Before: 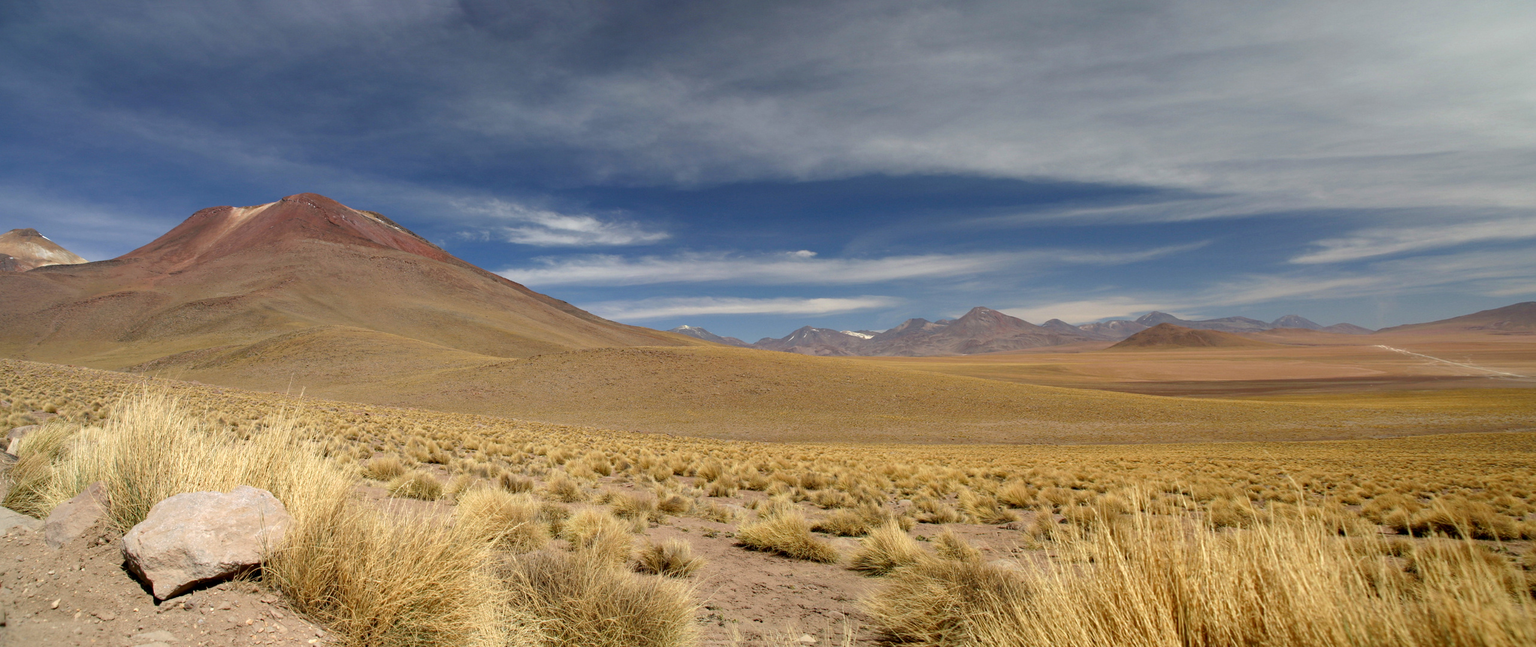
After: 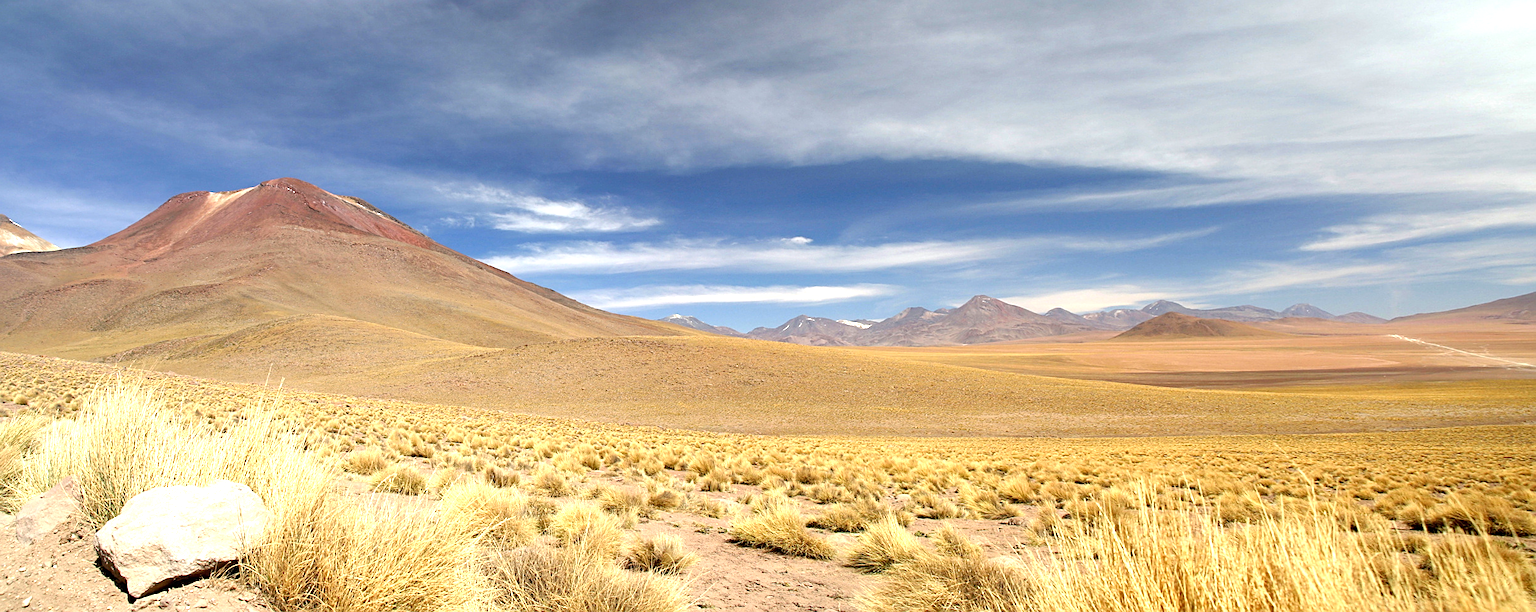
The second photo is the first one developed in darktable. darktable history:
crop: left 1.964%, top 3.251%, right 1.122%, bottom 4.933%
exposure: black level correction 0, exposure 1.1 EV, compensate exposure bias true, compensate highlight preservation false
sharpen: on, module defaults
